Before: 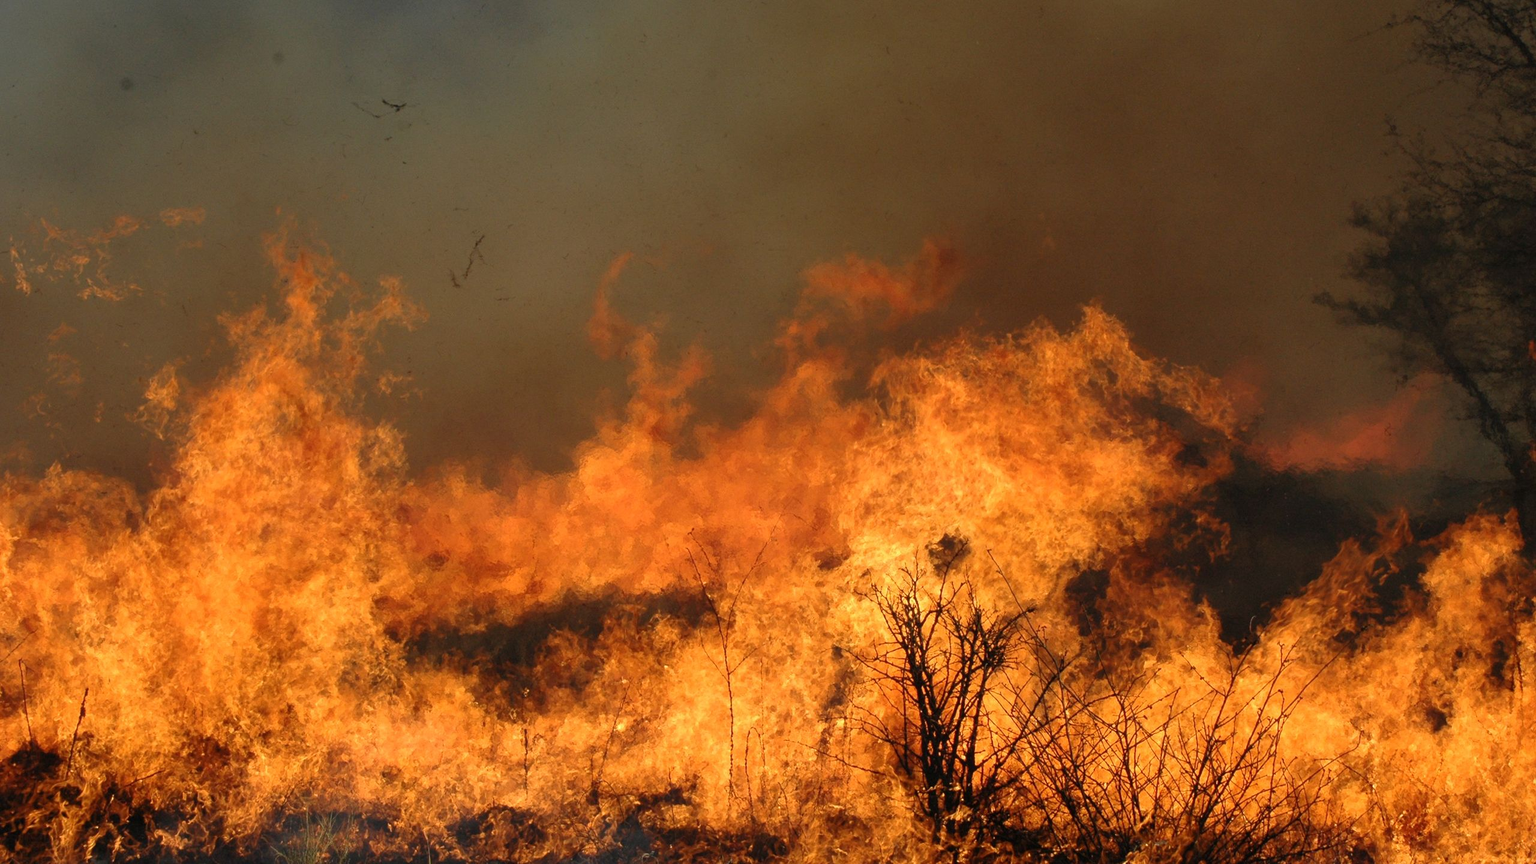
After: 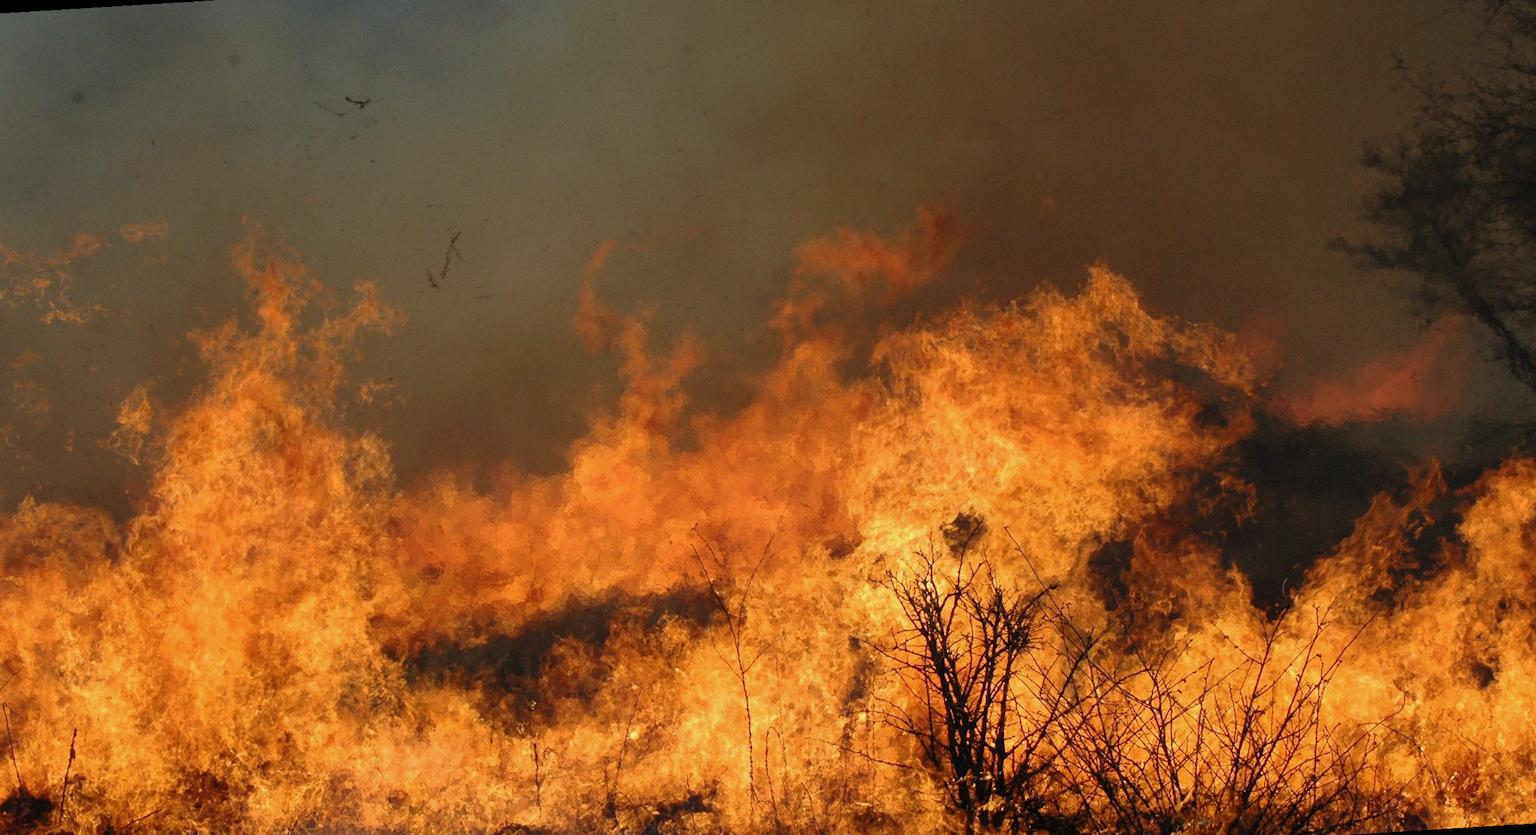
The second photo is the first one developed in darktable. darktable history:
rotate and perspective: rotation -3.52°, crop left 0.036, crop right 0.964, crop top 0.081, crop bottom 0.919
white balance: red 0.954, blue 1.079
